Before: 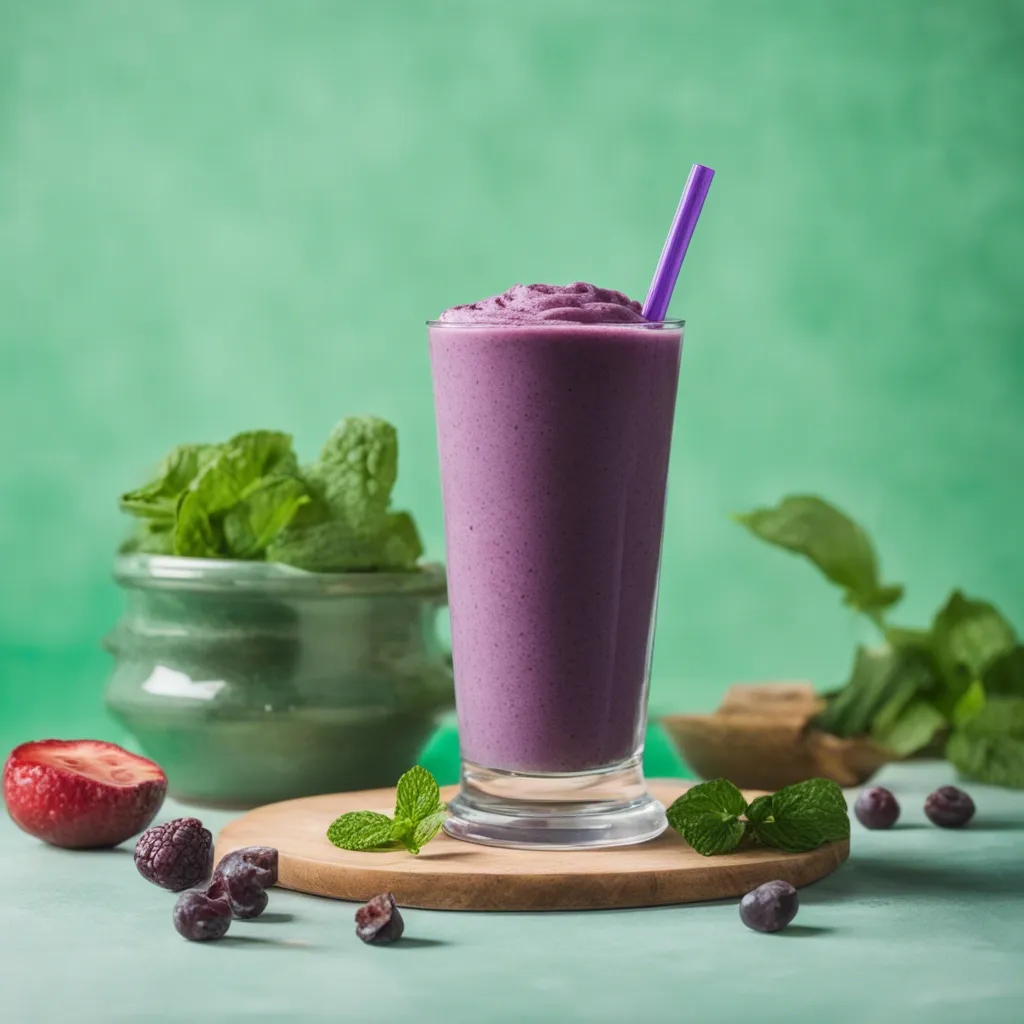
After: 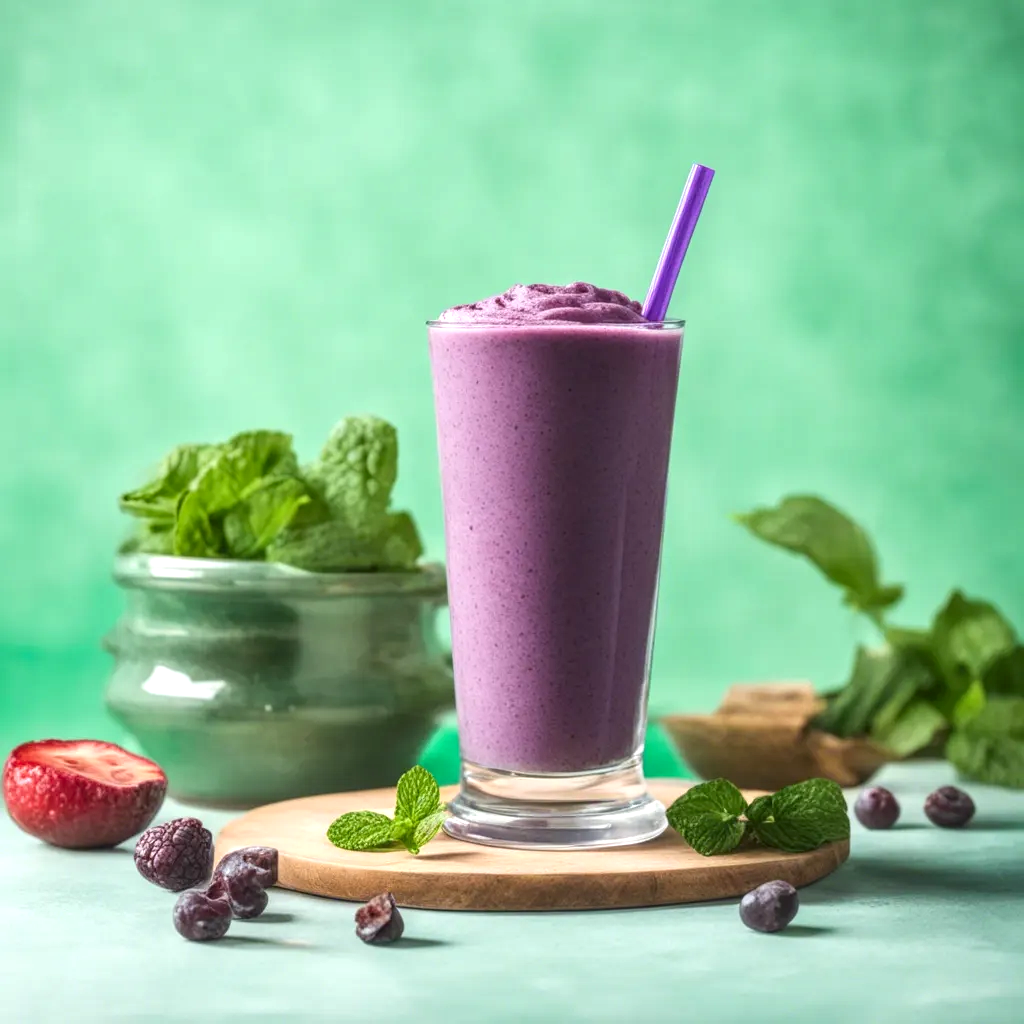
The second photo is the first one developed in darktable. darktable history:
exposure: exposure 0.574 EV, compensate highlight preservation false
local contrast: on, module defaults
white balance: red 1, blue 1
